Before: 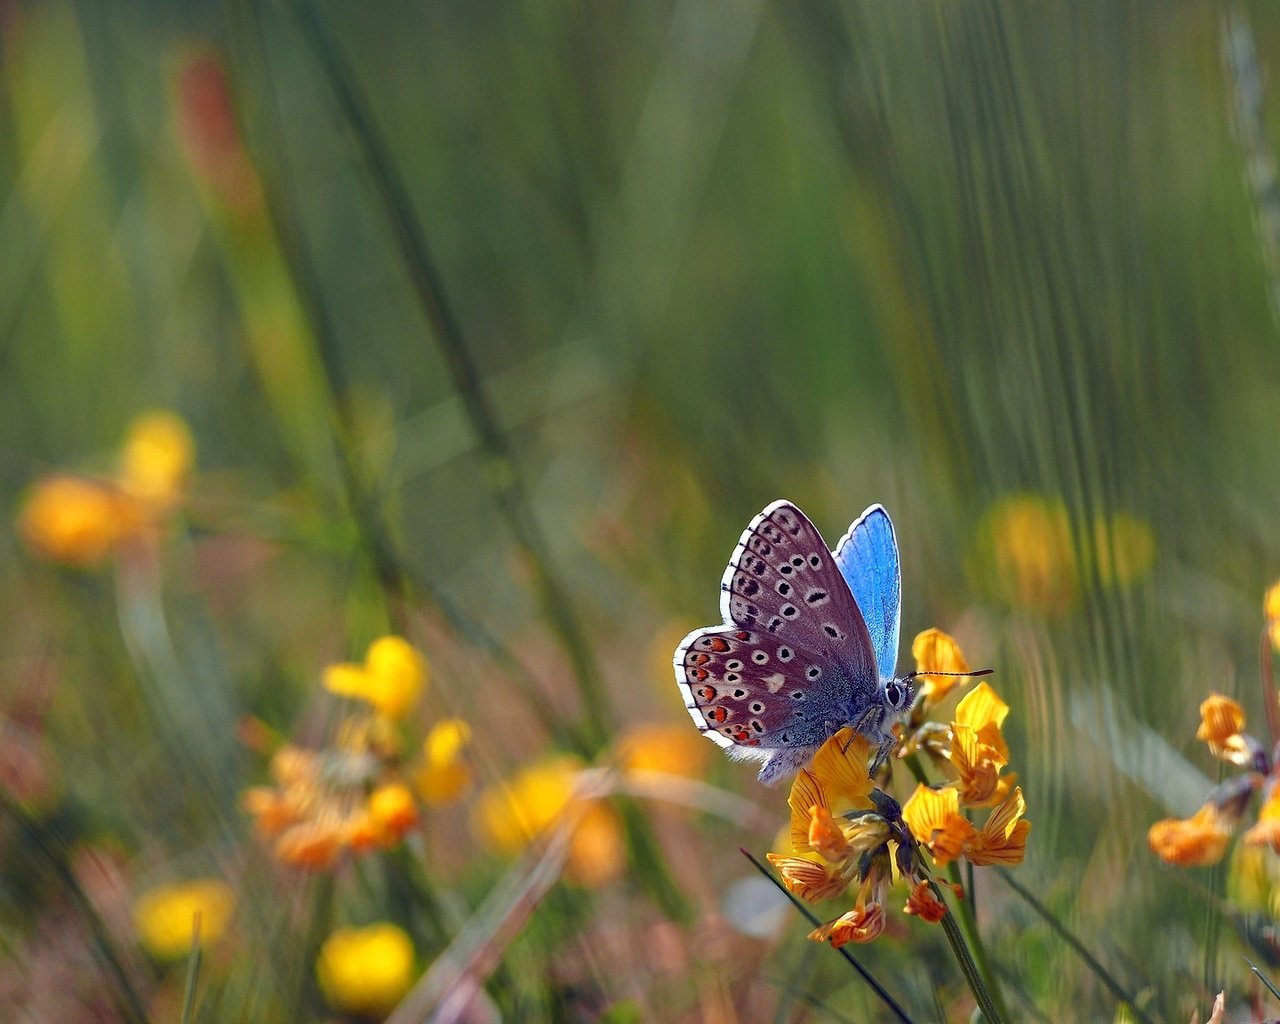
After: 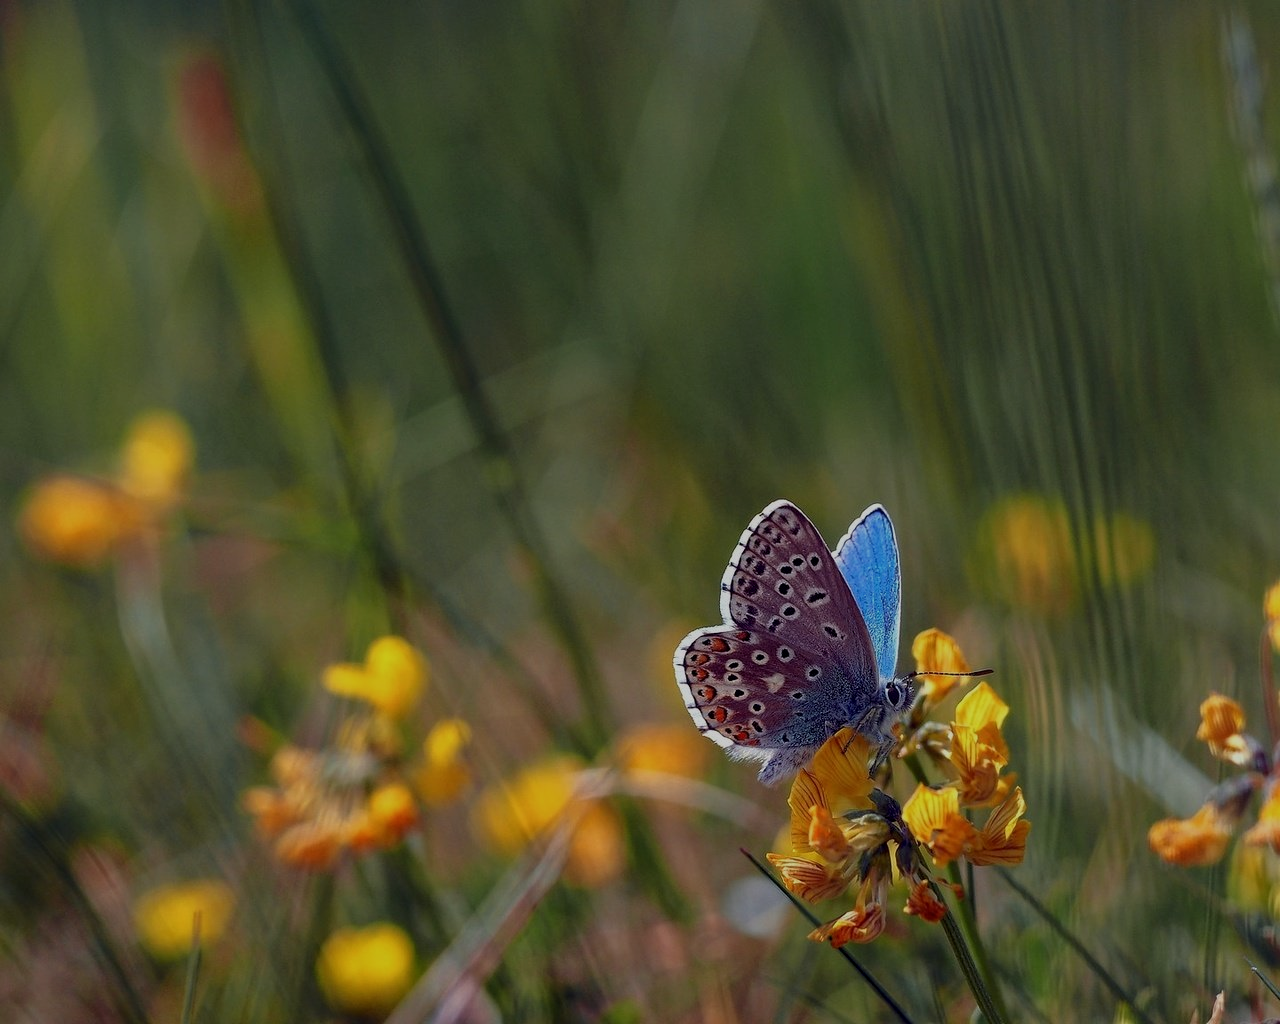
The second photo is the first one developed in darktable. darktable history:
local contrast: highlights 103%, shadows 98%, detail 120%, midtone range 0.2
exposure: black level correction 0, exposure -0.849 EV, compensate highlight preservation false
tone equalizer: edges refinement/feathering 500, mask exposure compensation -1.57 EV, preserve details no
